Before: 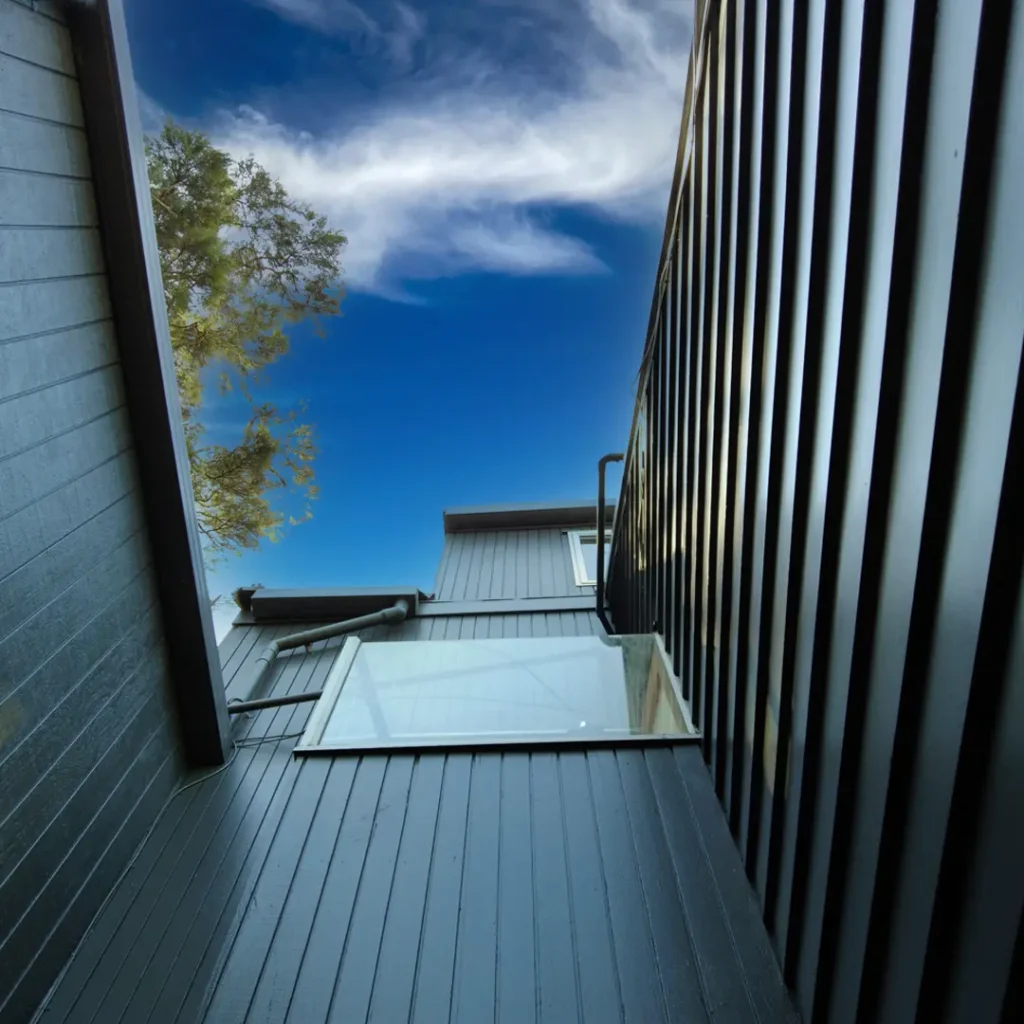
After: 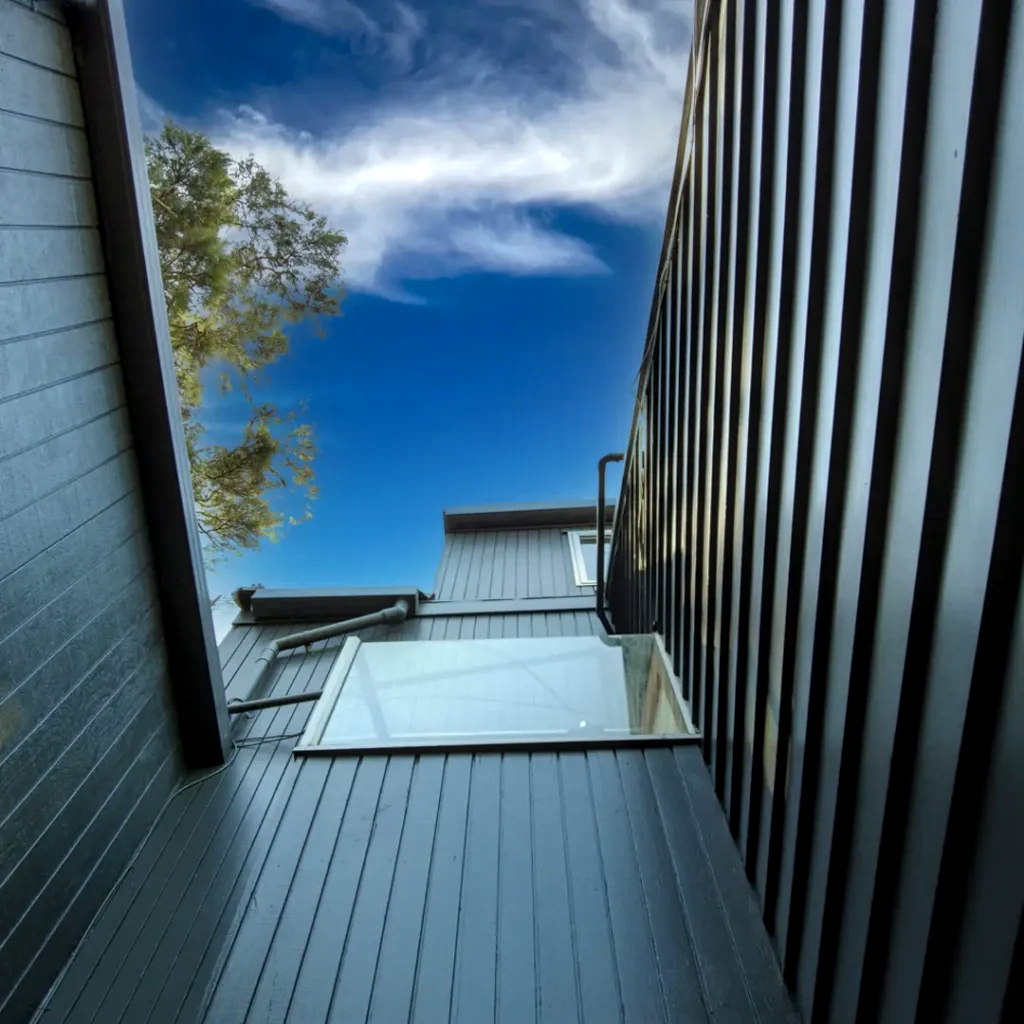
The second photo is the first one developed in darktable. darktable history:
local contrast: on, module defaults
exposure: exposure 0.128 EV
